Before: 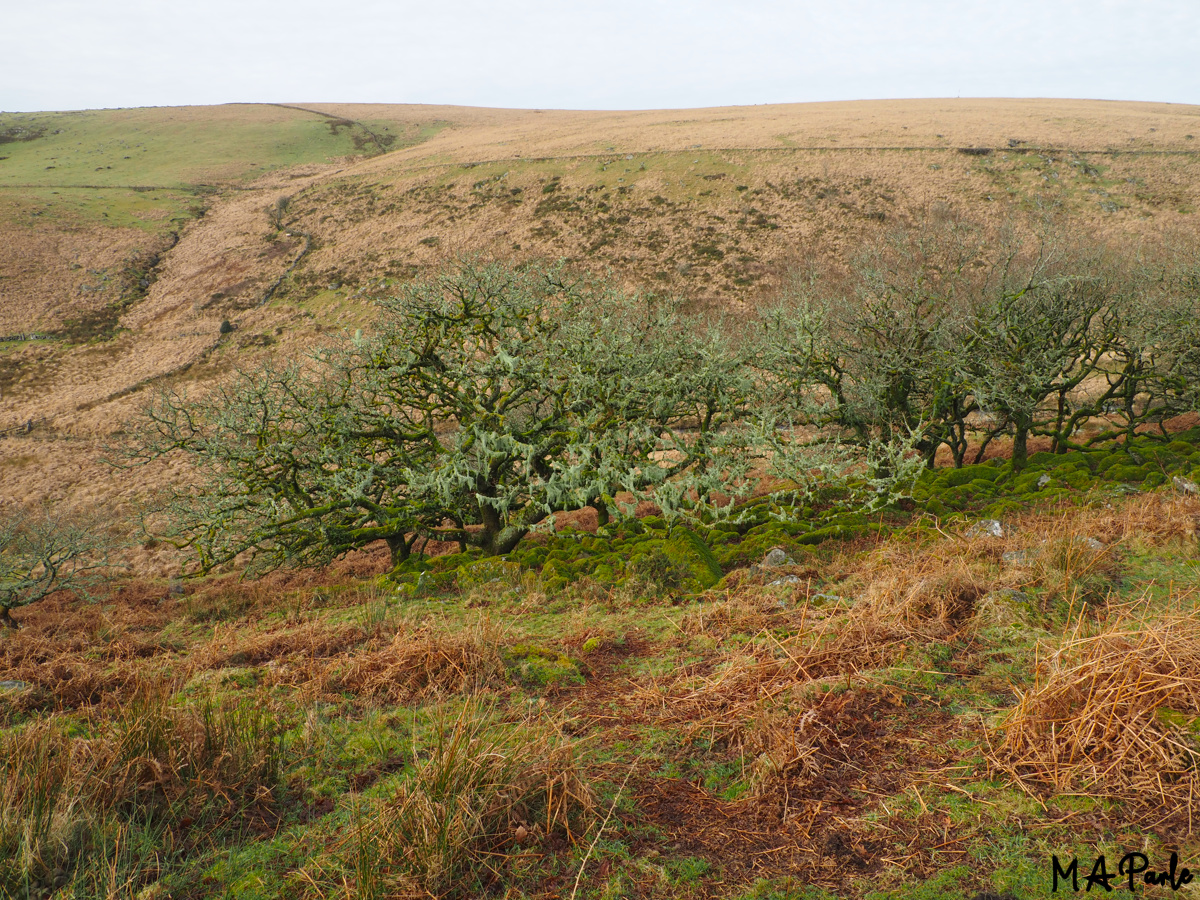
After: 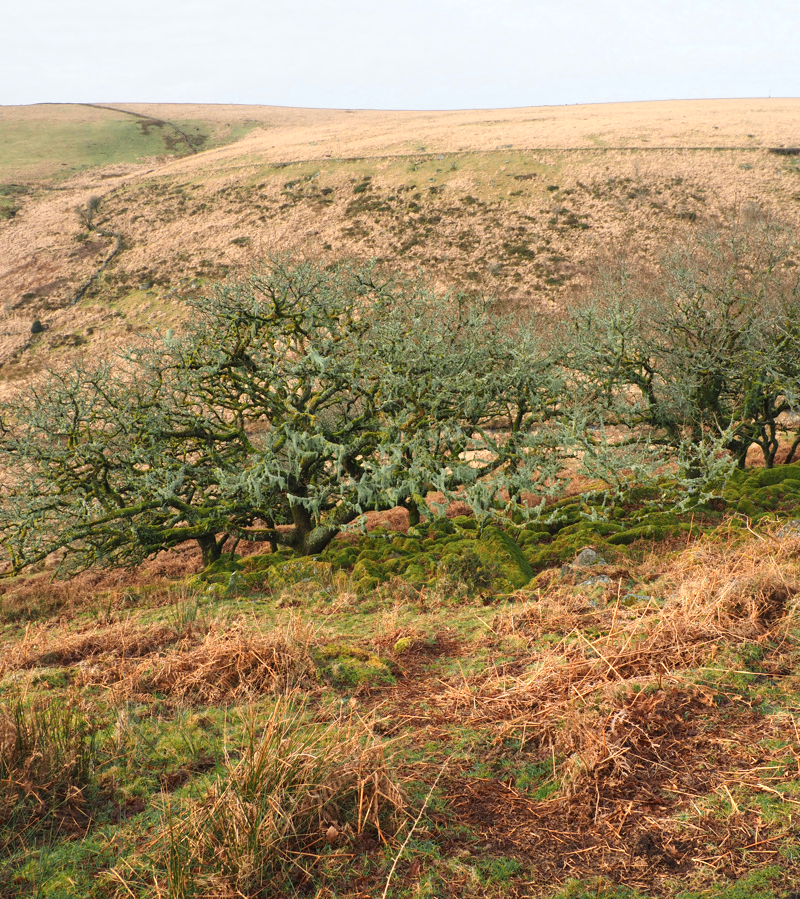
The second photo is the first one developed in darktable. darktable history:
crop and rotate: left 15.754%, right 17.579%
color zones: curves: ch0 [(0.018, 0.548) (0.197, 0.654) (0.425, 0.447) (0.605, 0.658) (0.732, 0.579)]; ch1 [(0.105, 0.531) (0.224, 0.531) (0.386, 0.39) (0.618, 0.456) (0.732, 0.456) (0.956, 0.421)]; ch2 [(0.039, 0.583) (0.215, 0.465) (0.399, 0.544) (0.465, 0.548) (0.614, 0.447) (0.724, 0.43) (0.882, 0.623) (0.956, 0.632)]
